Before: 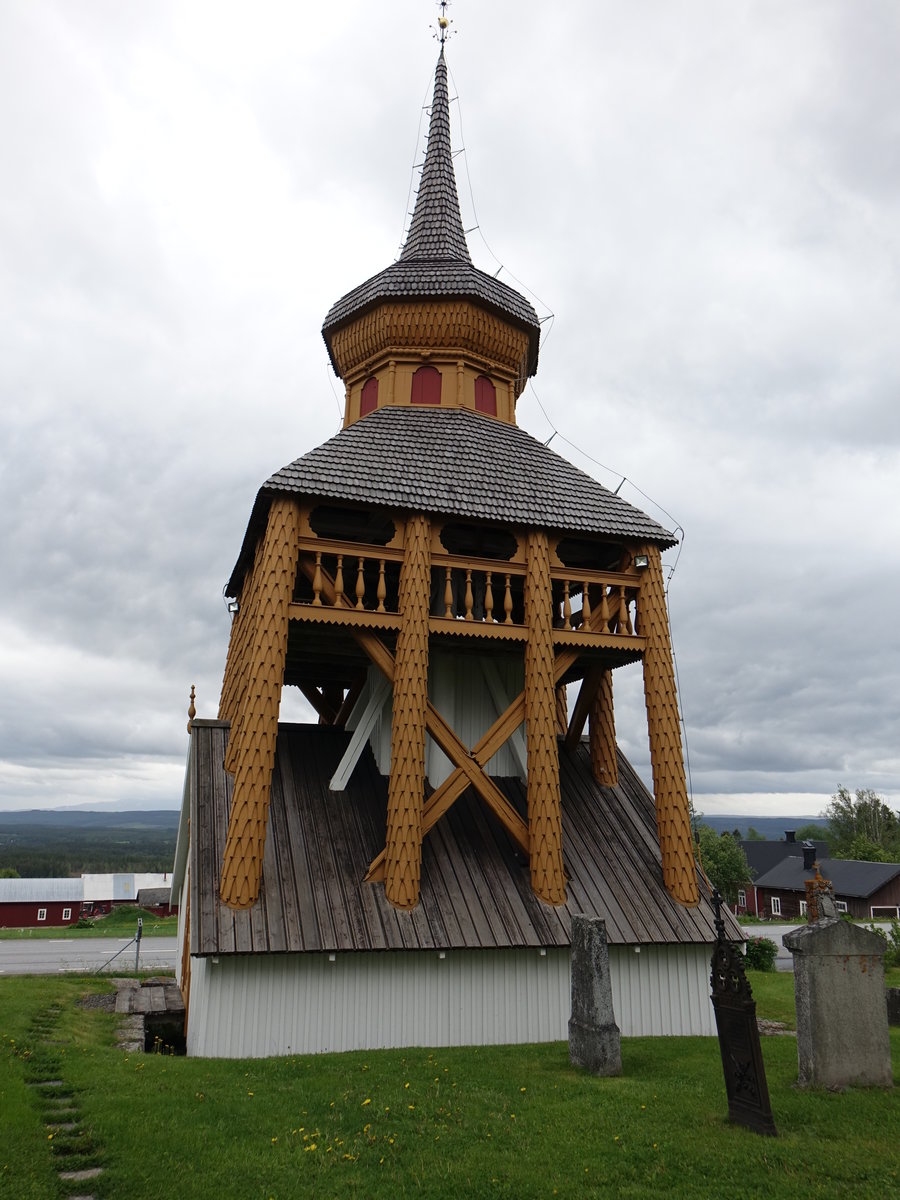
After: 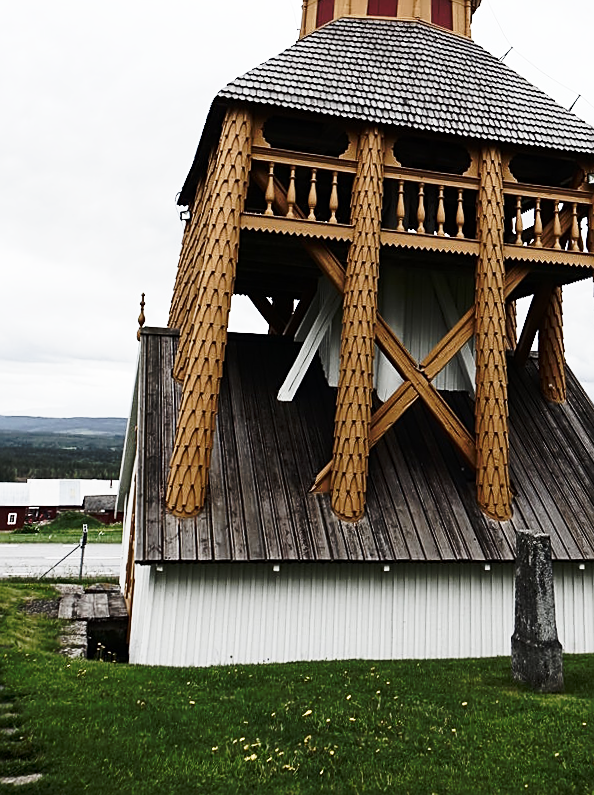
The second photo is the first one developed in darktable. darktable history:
crop and rotate: angle -1.24°, left 4.057%, top 31.787%, right 27.956%
tone curve: curves: ch0 [(0, 0) (0.003, 0.003) (0.011, 0.013) (0.025, 0.028) (0.044, 0.05) (0.069, 0.079) (0.1, 0.113) (0.136, 0.154) (0.177, 0.201) (0.224, 0.268) (0.277, 0.38) (0.335, 0.486) (0.399, 0.588) (0.468, 0.688) (0.543, 0.787) (0.623, 0.854) (0.709, 0.916) (0.801, 0.957) (0.898, 0.978) (1, 1)], preserve colors none
contrast brightness saturation: contrast 0.249, saturation -0.323
sharpen: on, module defaults
